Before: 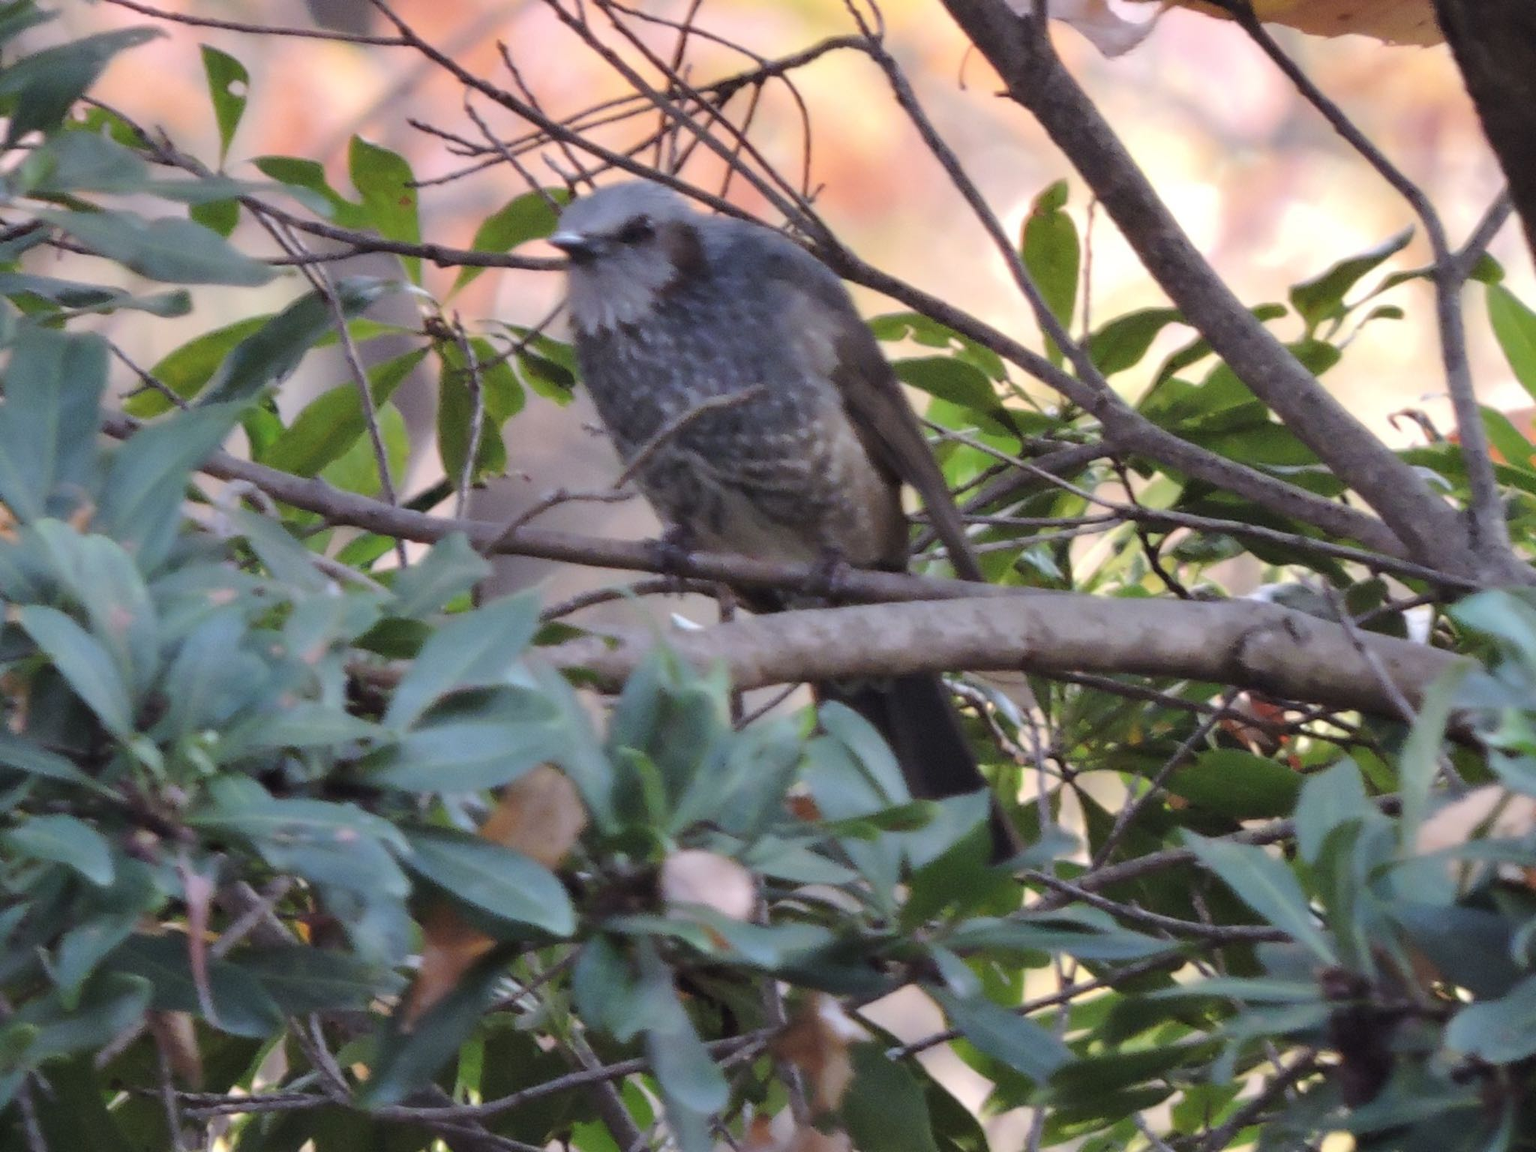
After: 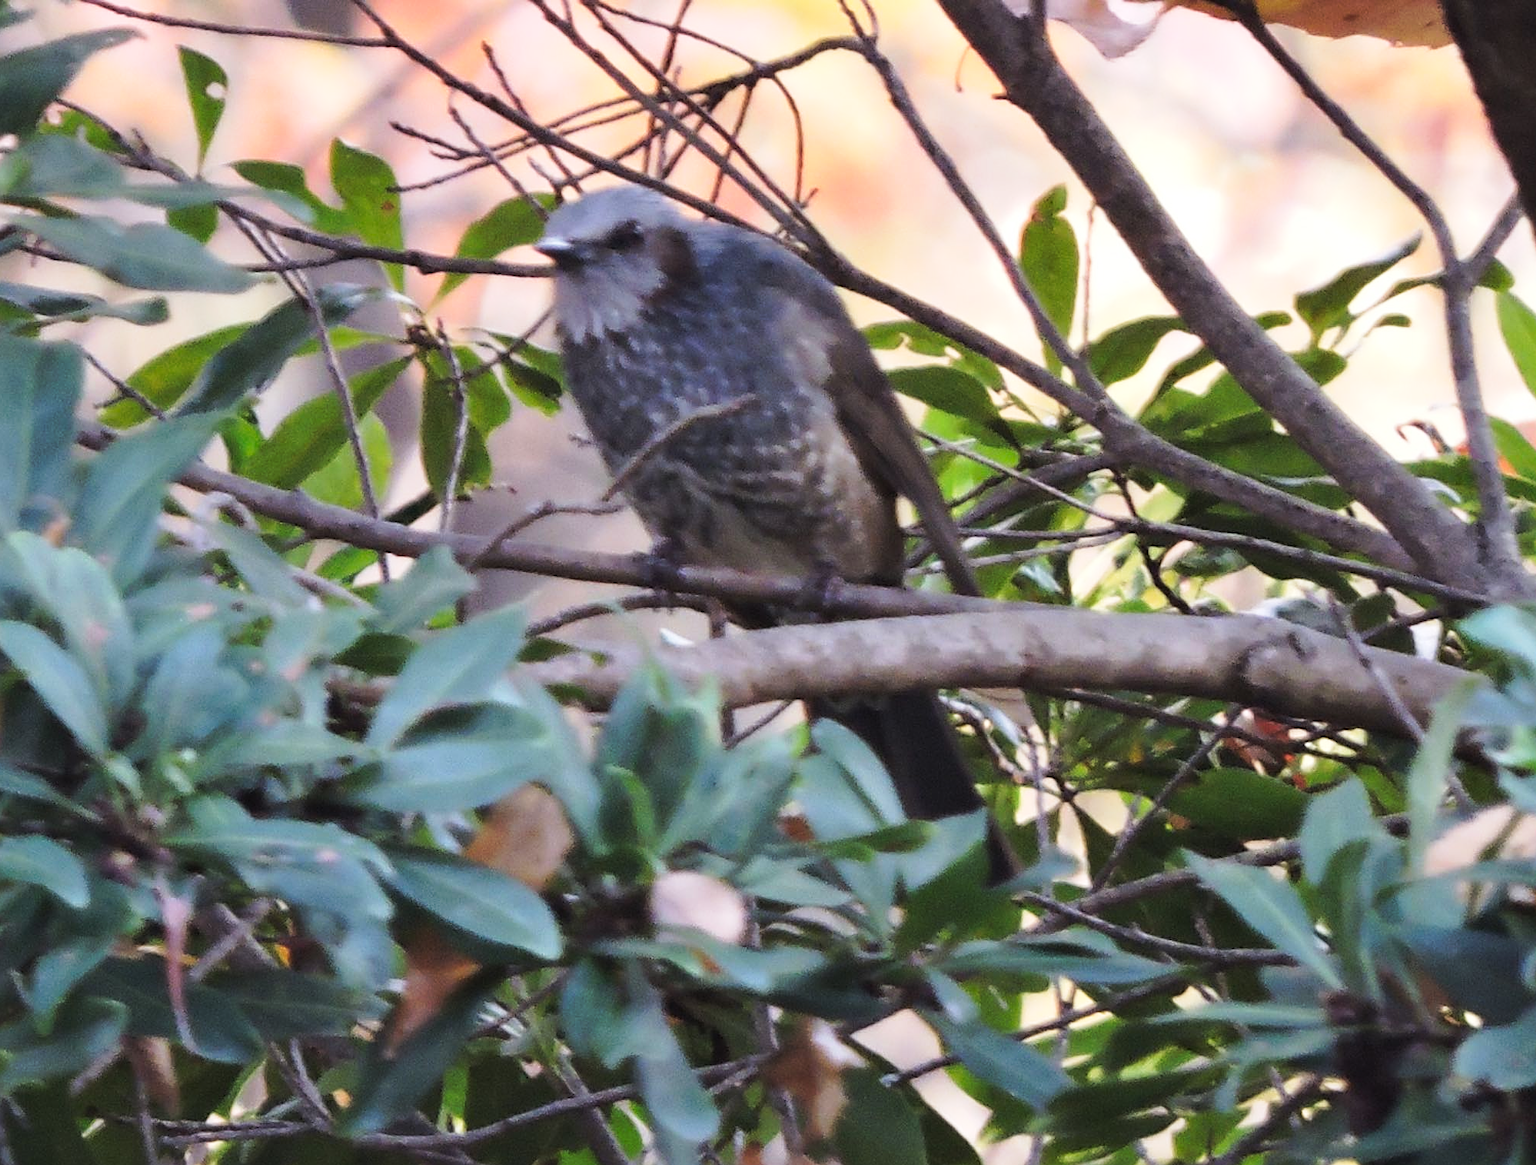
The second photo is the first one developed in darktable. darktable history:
crop and rotate: left 1.774%, right 0.633%, bottom 1.28%
white balance: emerald 1
sharpen: on, module defaults
tone curve: curves: ch0 [(0, 0) (0.003, 0.011) (0.011, 0.019) (0.025, 0.03) (0.044, 0.045) (0.069, 0.061) (0.1, 0.085) (0.136, 0.119) (0.177, 0.159) (0.224, 0.205) (0.277, 0.261) (0.335, 0.329) (0.399, 0.407) (0.468, 0.508) (0.543, 0.606) (0.623, 0.71) (0.709, 0.815) (0.801, 0.903) (0.898, 0.957) (1, 1)], preserve colors none
